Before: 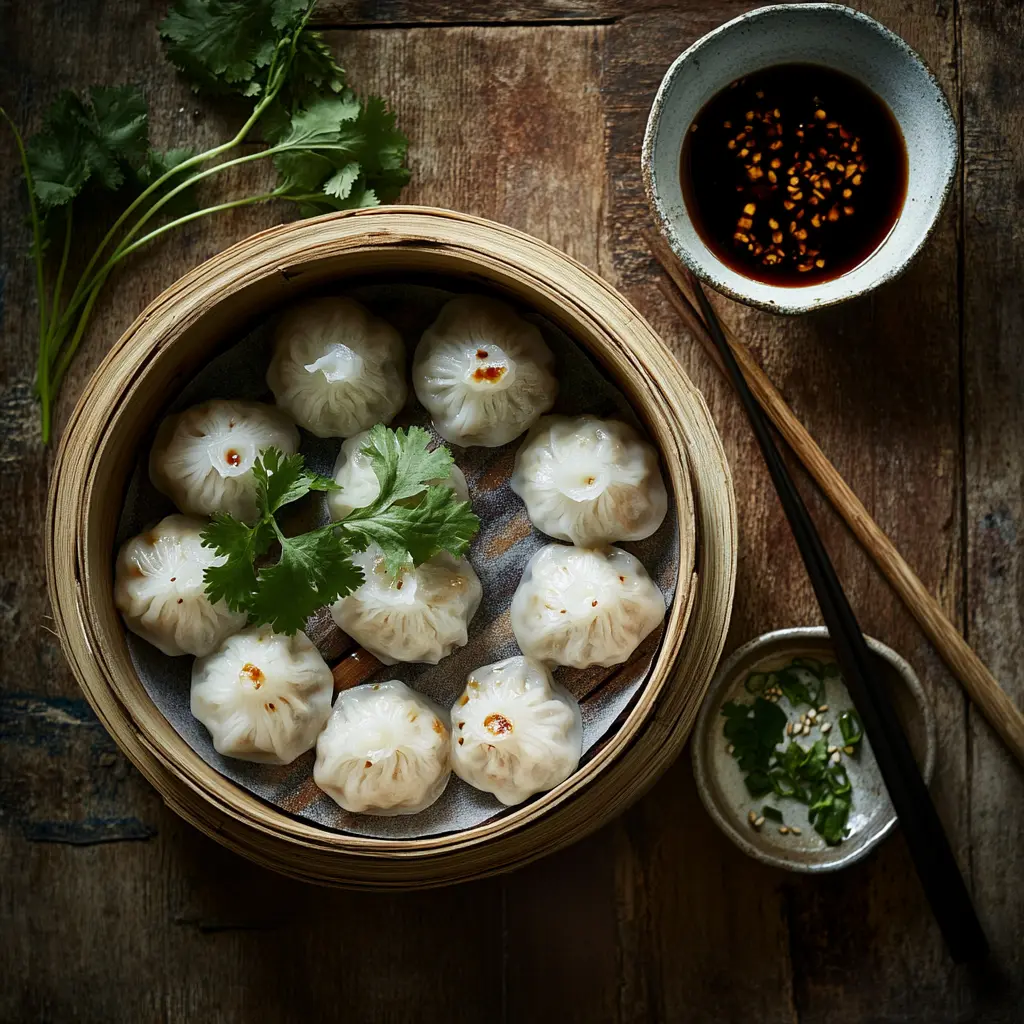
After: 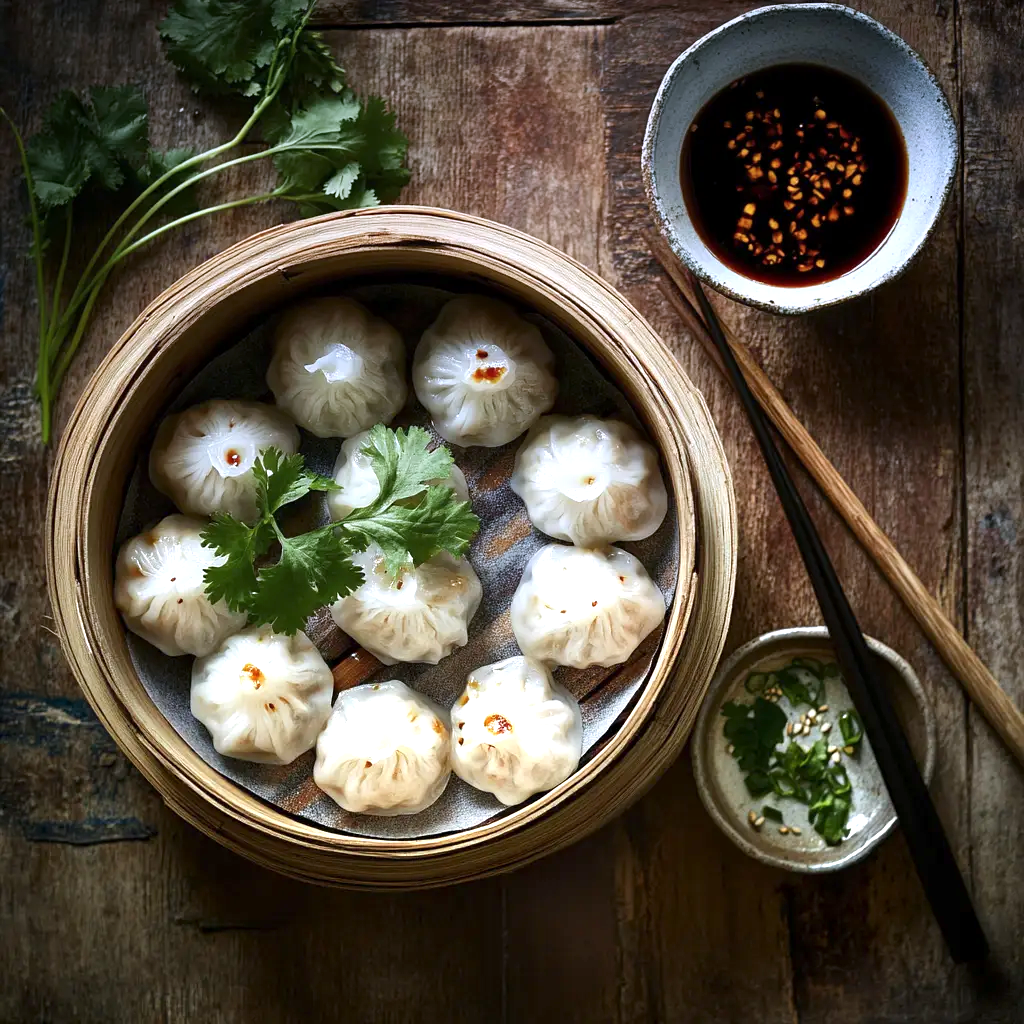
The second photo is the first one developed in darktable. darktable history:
exposure: exposure 0.999 EV, compensate highlight preservation false
graduated density: hue 238.83°, saturation 50%
